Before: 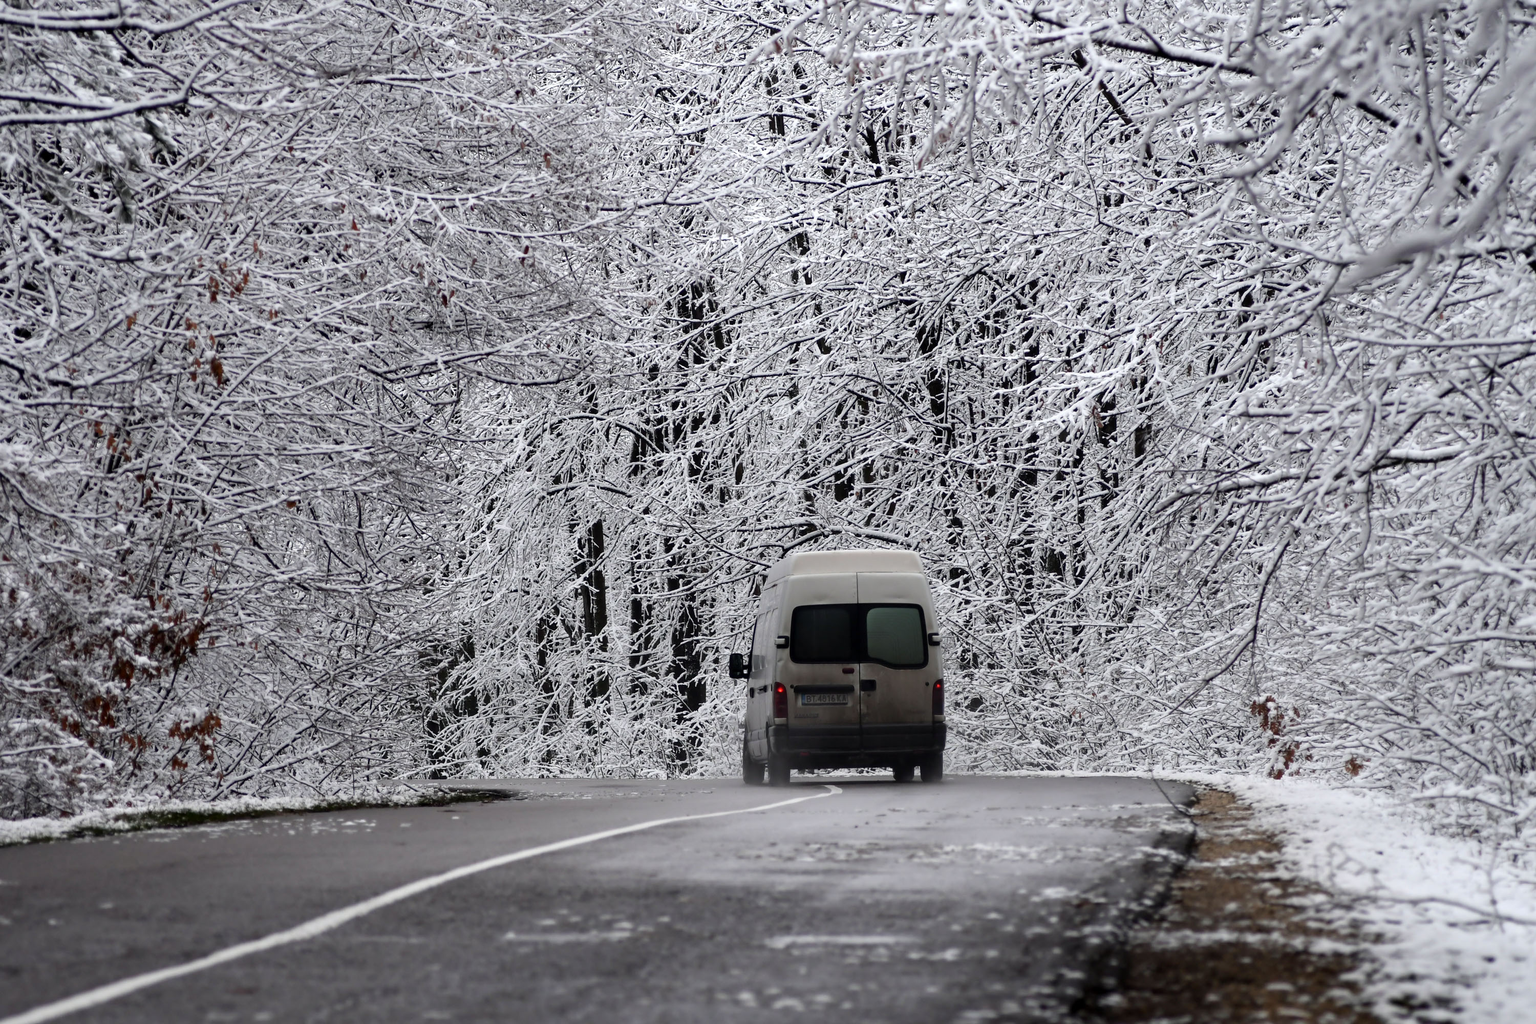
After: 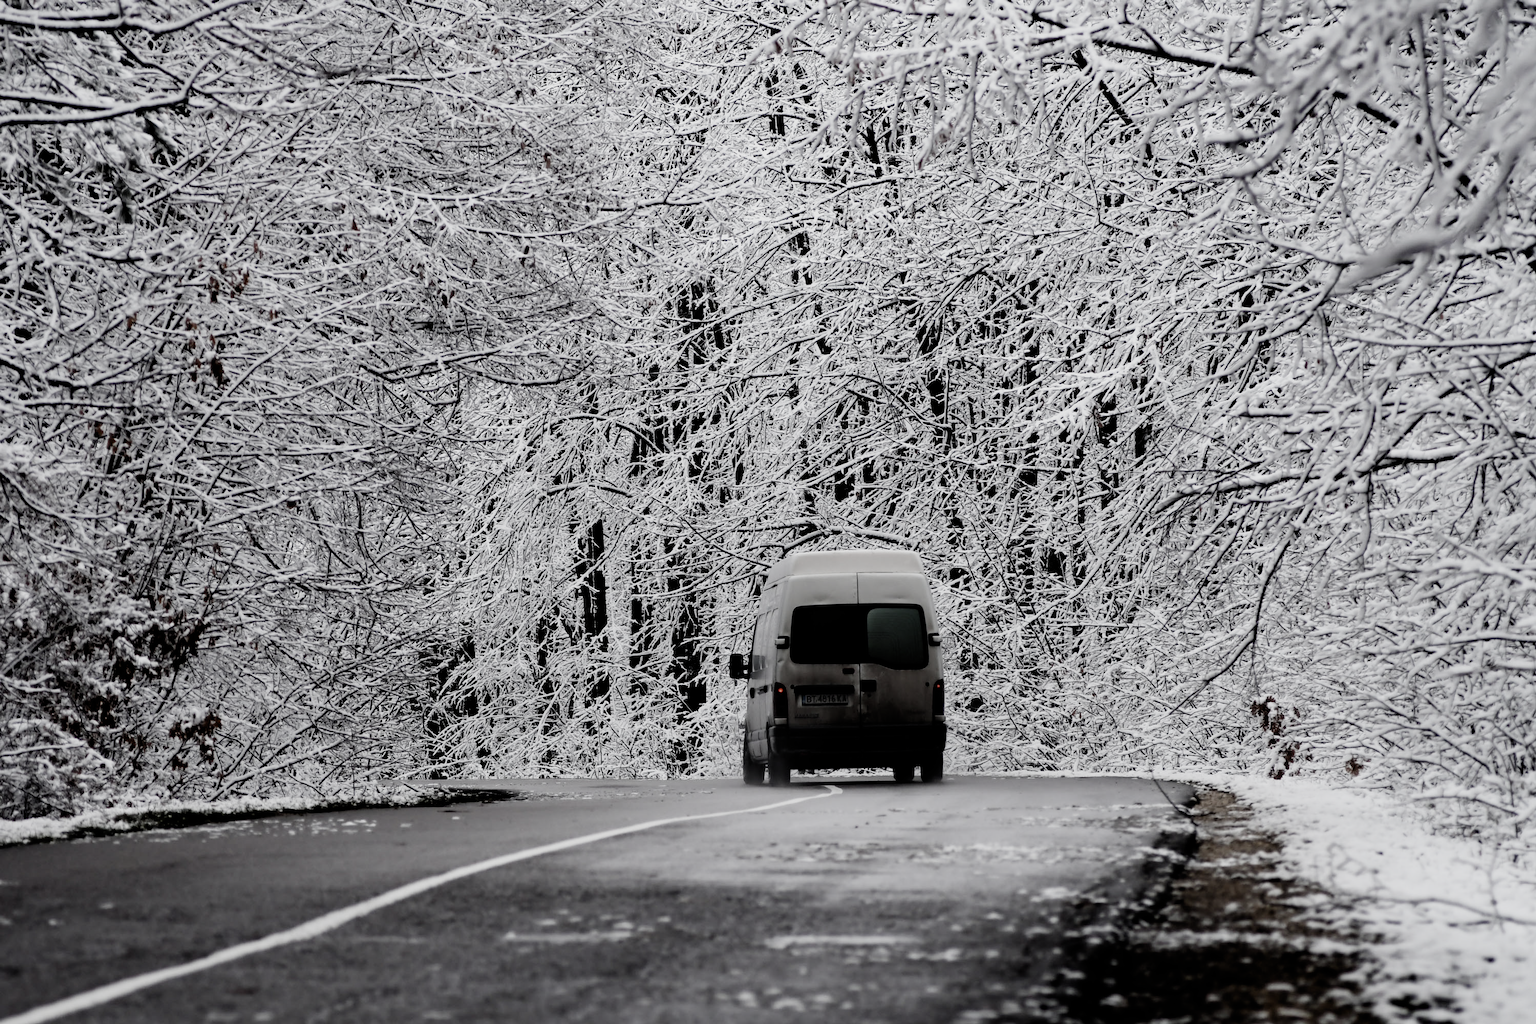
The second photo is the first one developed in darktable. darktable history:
contrast brightness saturation: contrast 0.073
filmic rgb: black relative exposure -5.03 EV, white relative exposure 3.97 EV, hardness 2.88, contrast 1.299, highlights saturation mix -29.01%, preserve chrominance no, color science v5 (2021)
